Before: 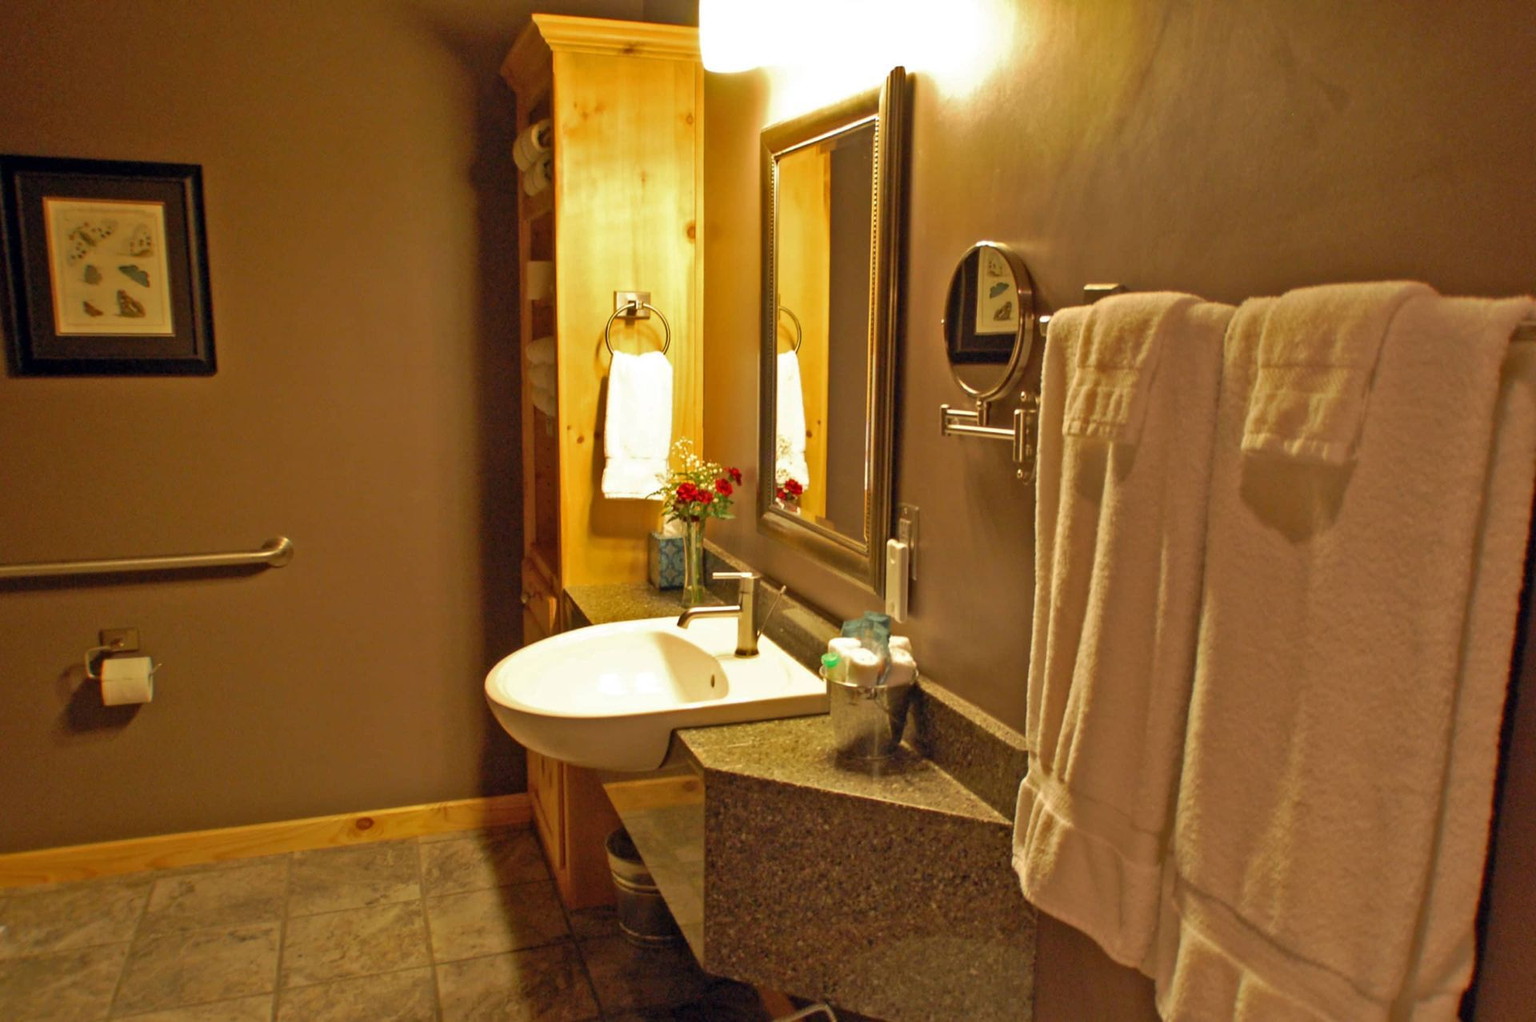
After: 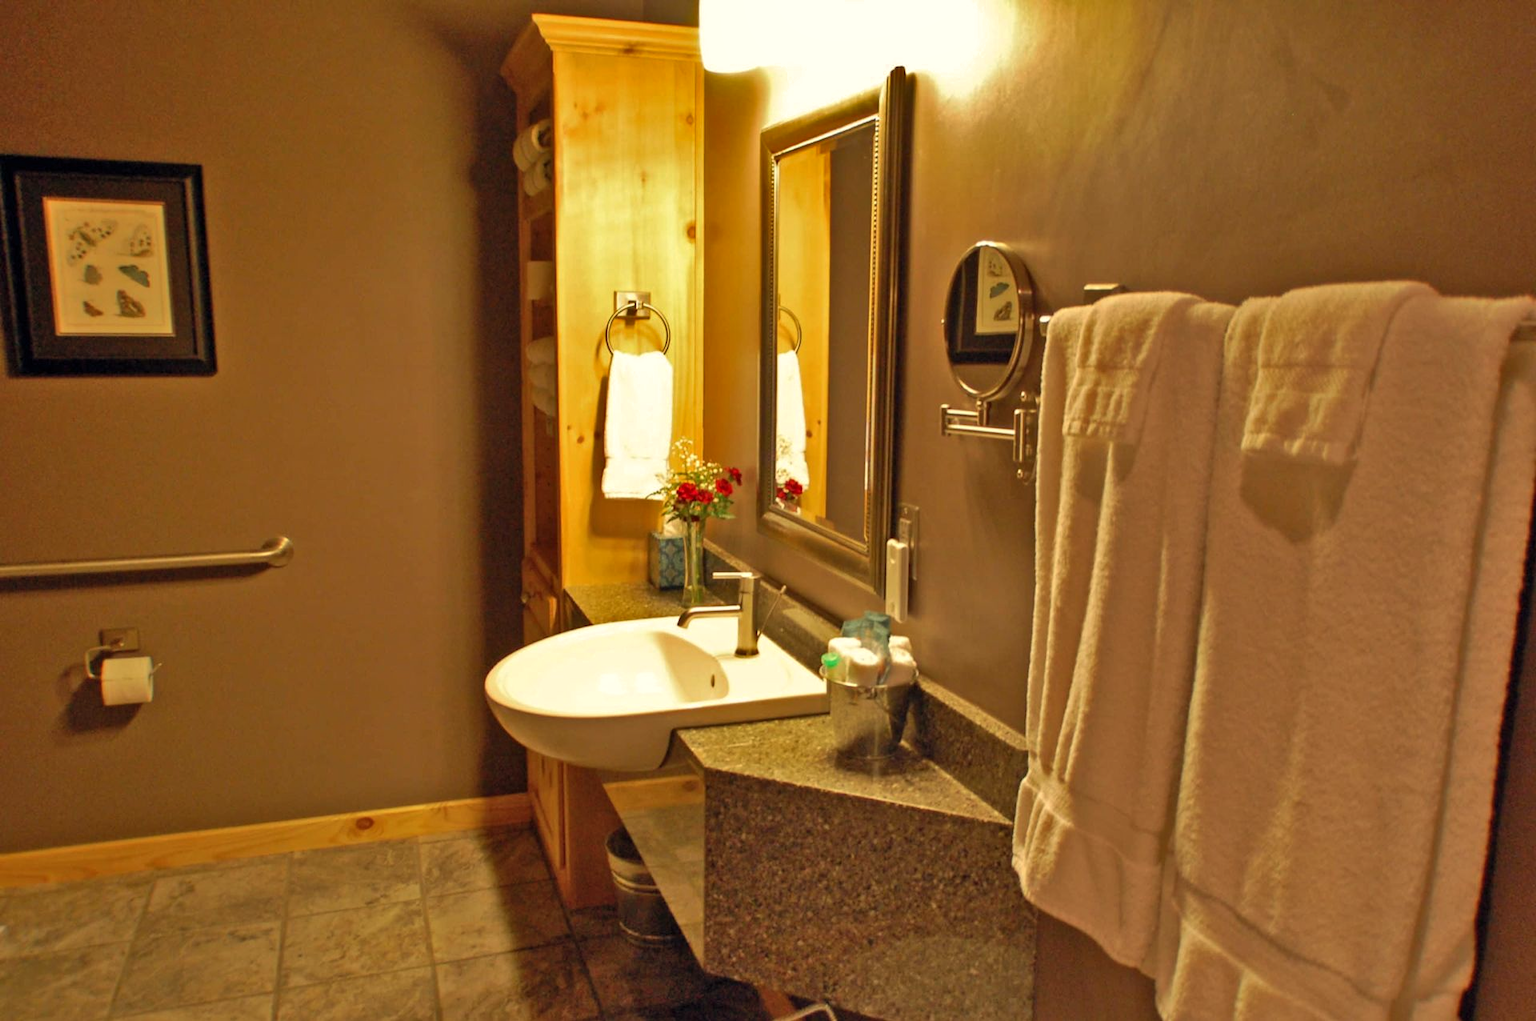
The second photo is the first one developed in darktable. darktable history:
shadows and highlights: low approximation 0.01, soften with gaussian
white balance: red 1.029, blue 0.92
